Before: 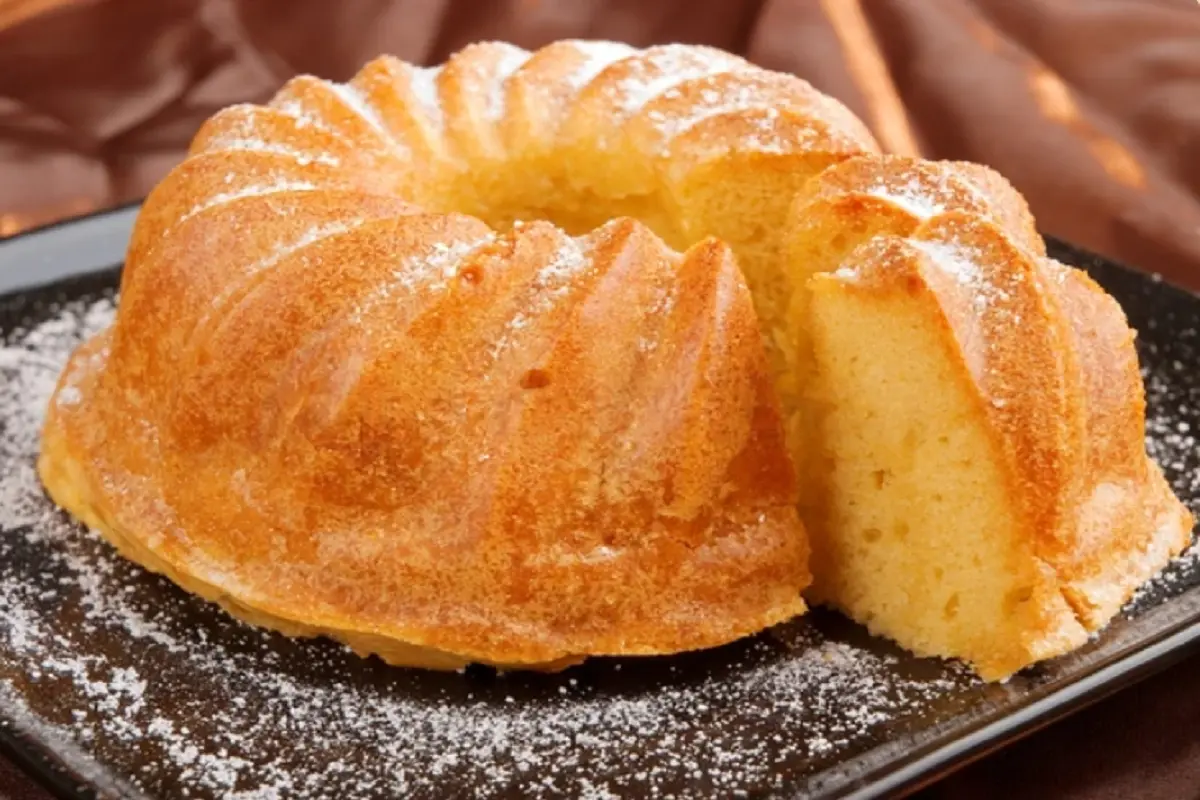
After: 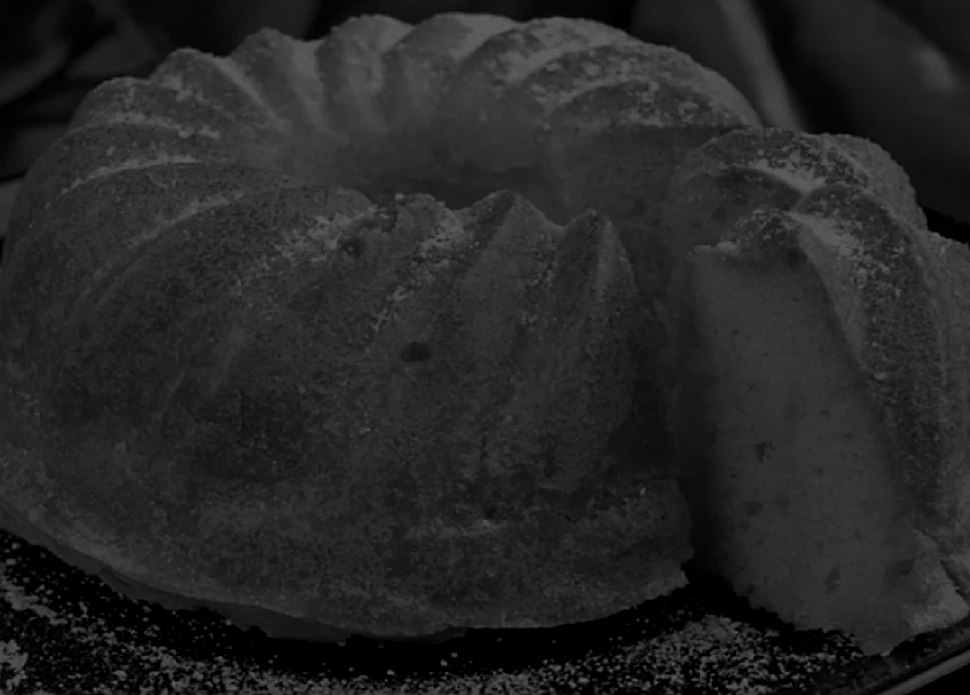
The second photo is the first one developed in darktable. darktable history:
contrast brightness saturation: contrast 0.02, brightness -1, saturation -1
filmic rgb: black relative exposure -4.42 EV, white relative exposure 6.58 EV, hardness 1.85, contrast 0.5
crop: left 9.929%, top 3.475%, right 9.188%, bottom 9.529%
sharpen: on, module defaults
haze removal: compatibility mode true, adaptive false
